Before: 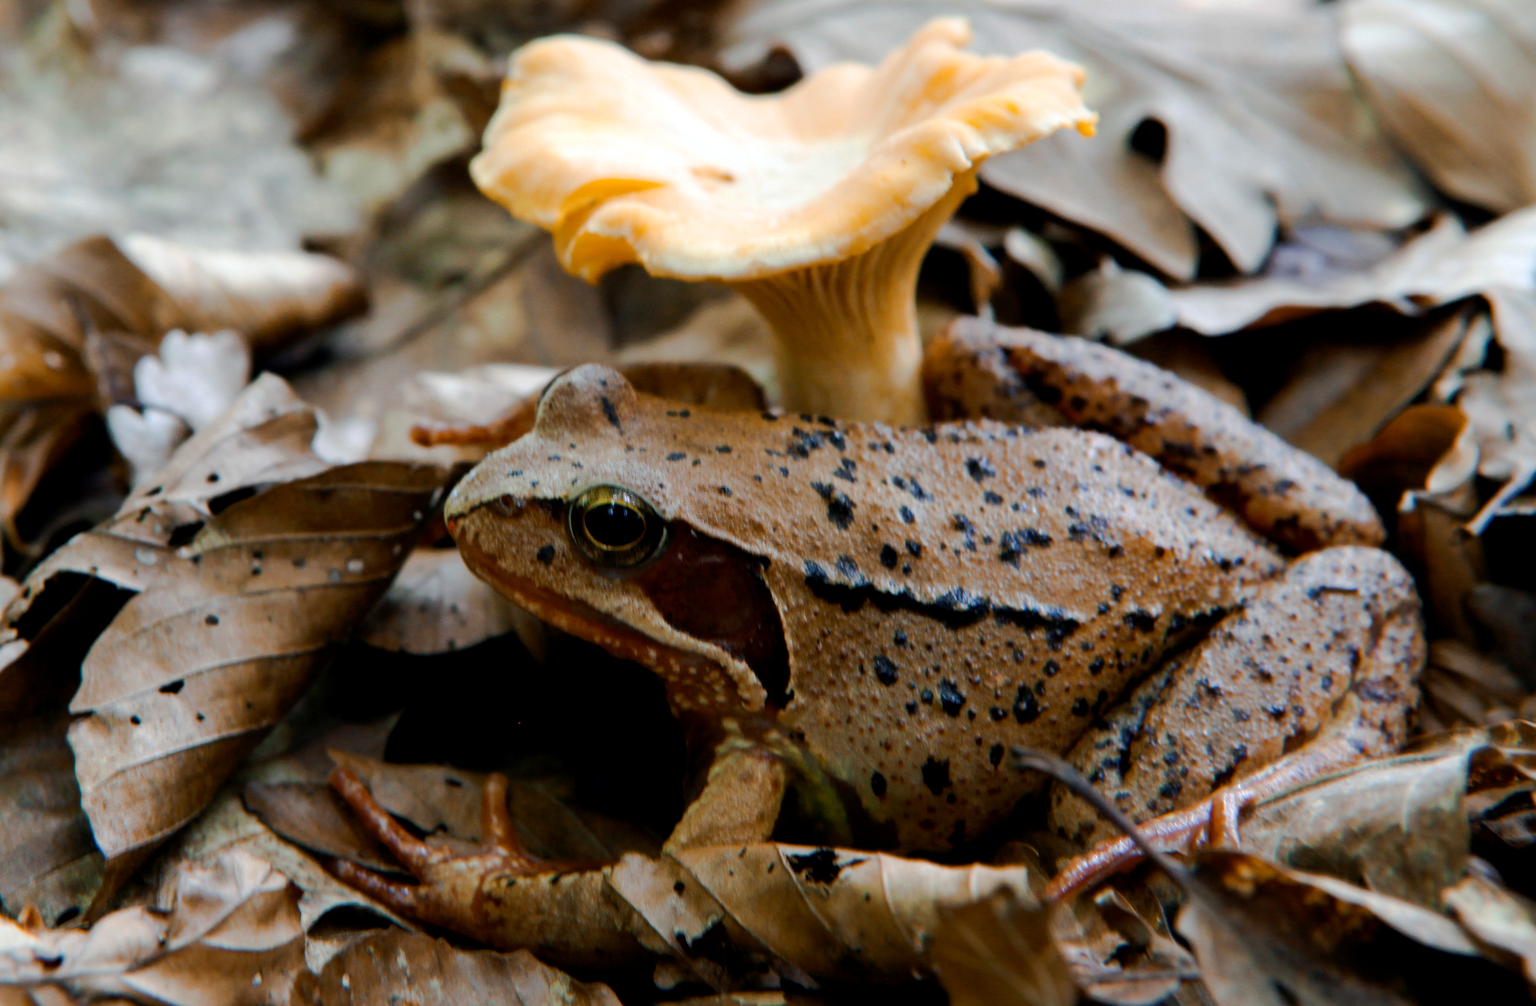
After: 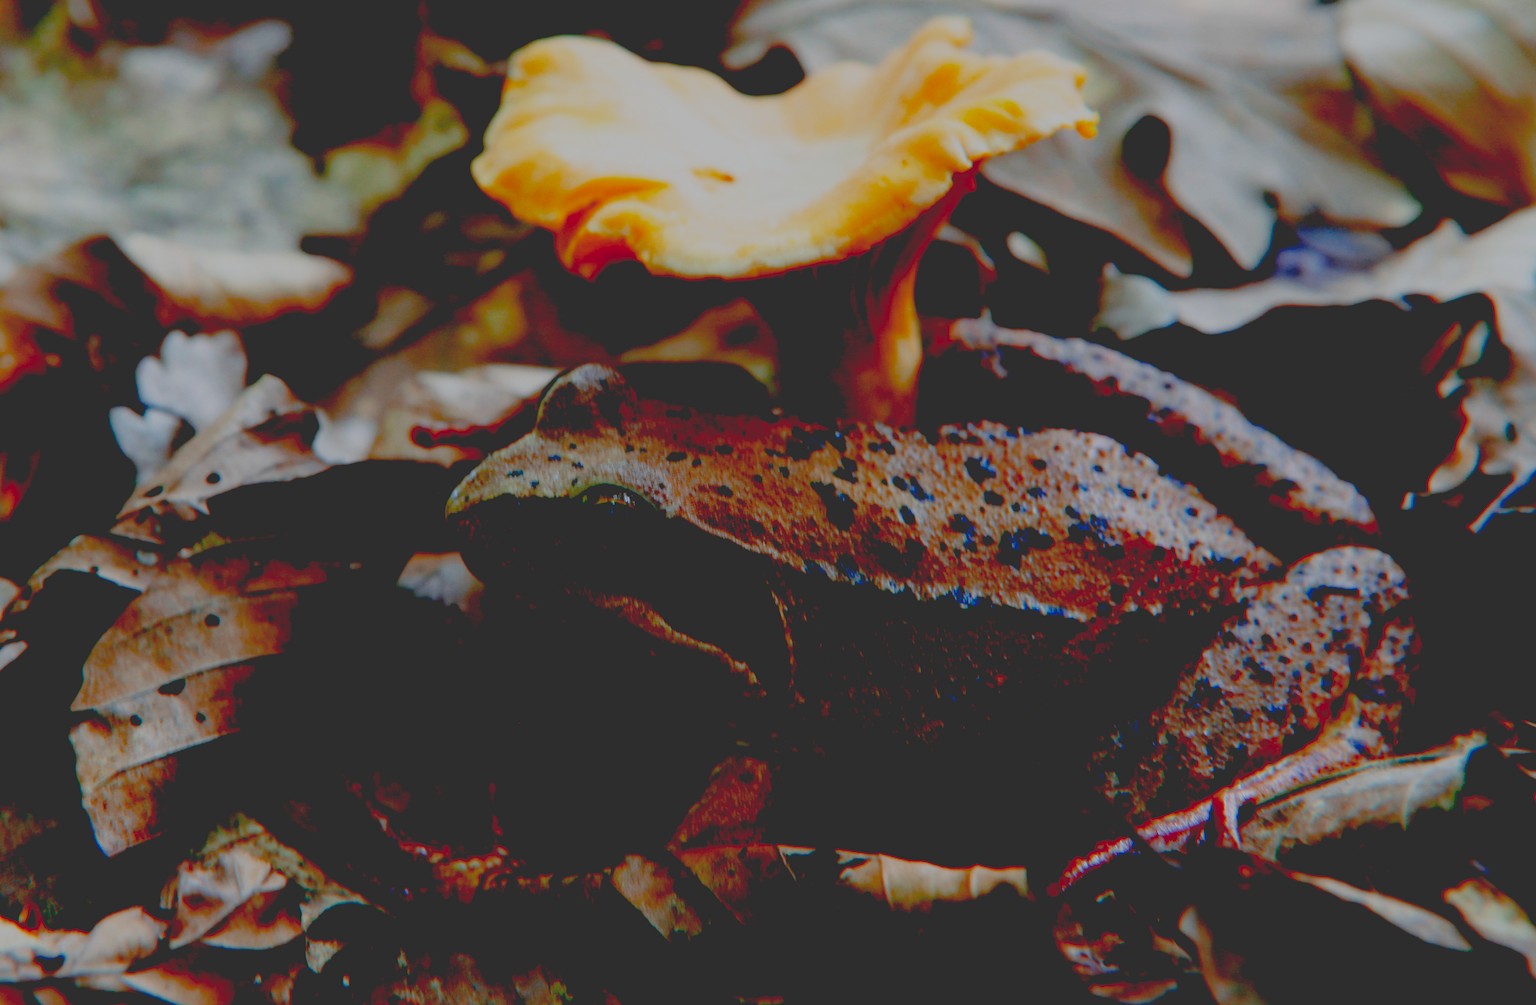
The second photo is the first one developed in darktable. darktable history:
contrast brightness saturation: contrast 0.04, saturation 0.164
base curve: curves: ch0 [(0.065, 0.026) (0.236, 0.358) (0.53, 0.546) (0.777, 0.841) (0.924, 0.992)], preserve colors none
exposure: exposure -1.369 EV, compensate highlight preservation false
levels: levels [0, 0.499, 1]
color balance rgb: perceptual saturation grading › global saturation 21.249%, perceptual saturation grading › highlights -19.73%, perceptual saturation grading › shadows 29.331%, contrast -10.072%
